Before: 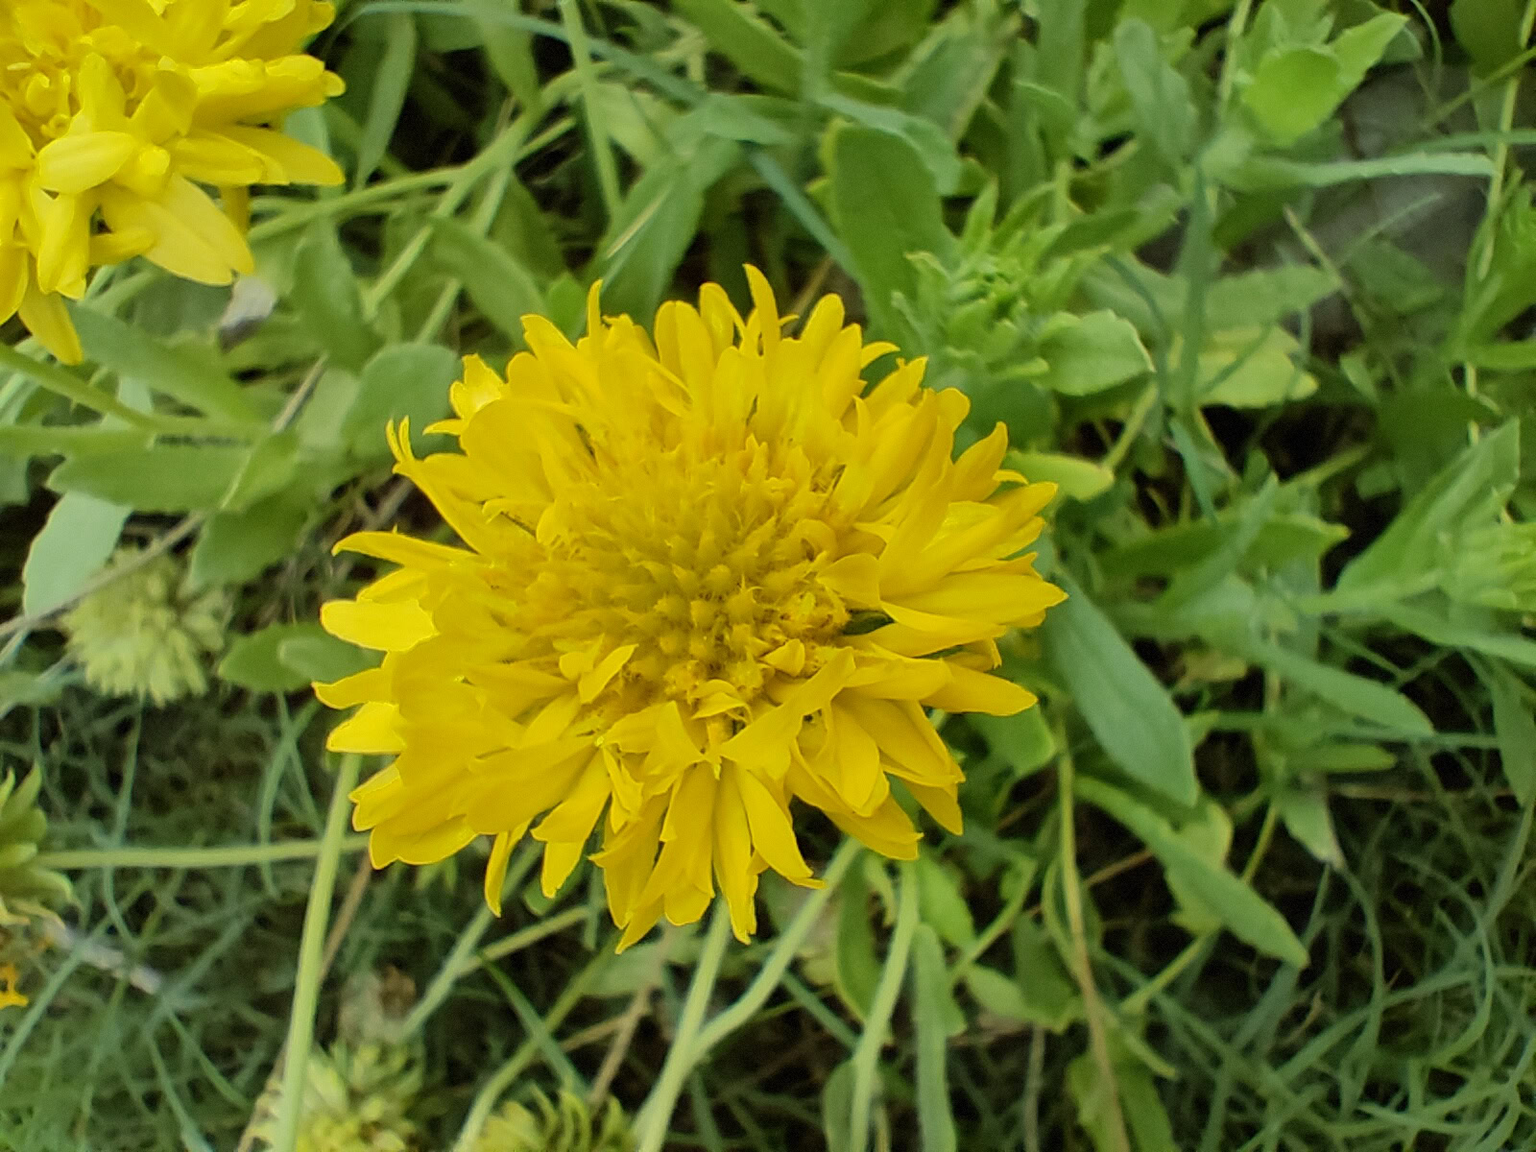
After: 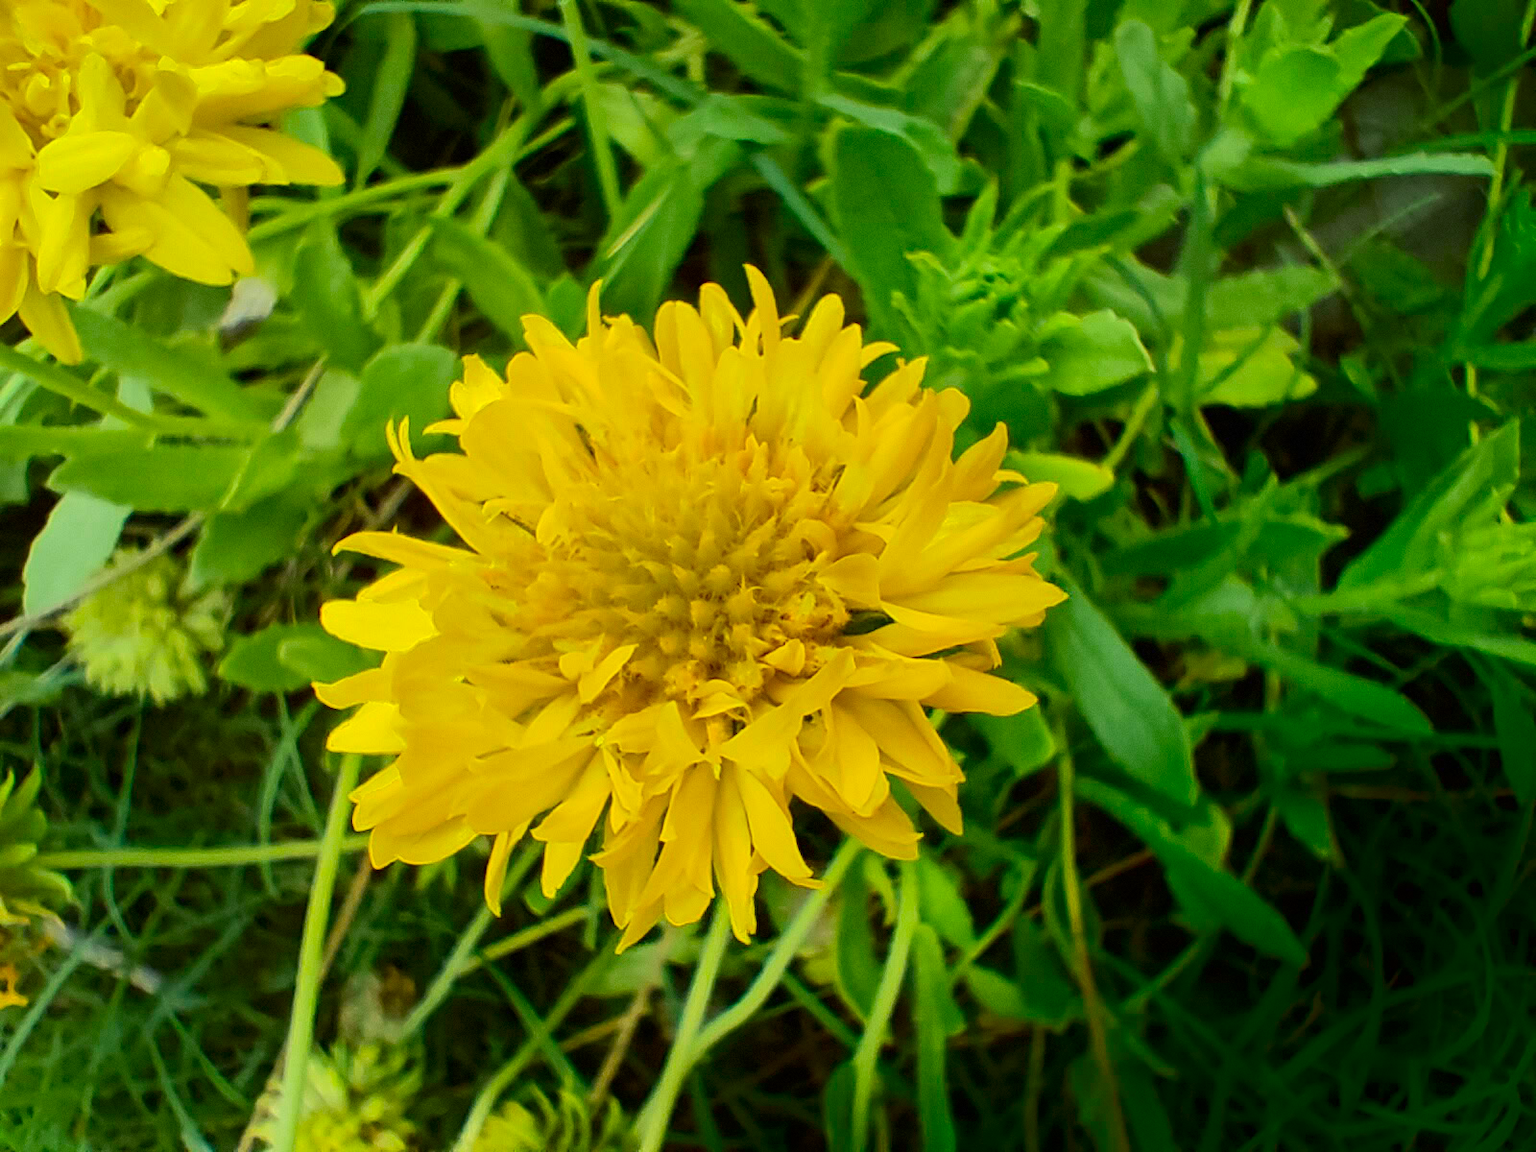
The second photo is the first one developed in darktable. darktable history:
shadows and highlights: shadows -88.42, highlights -36.66, soften with gaussian
contrast brightness saturation: contrast 0.173, saturation 0.309
